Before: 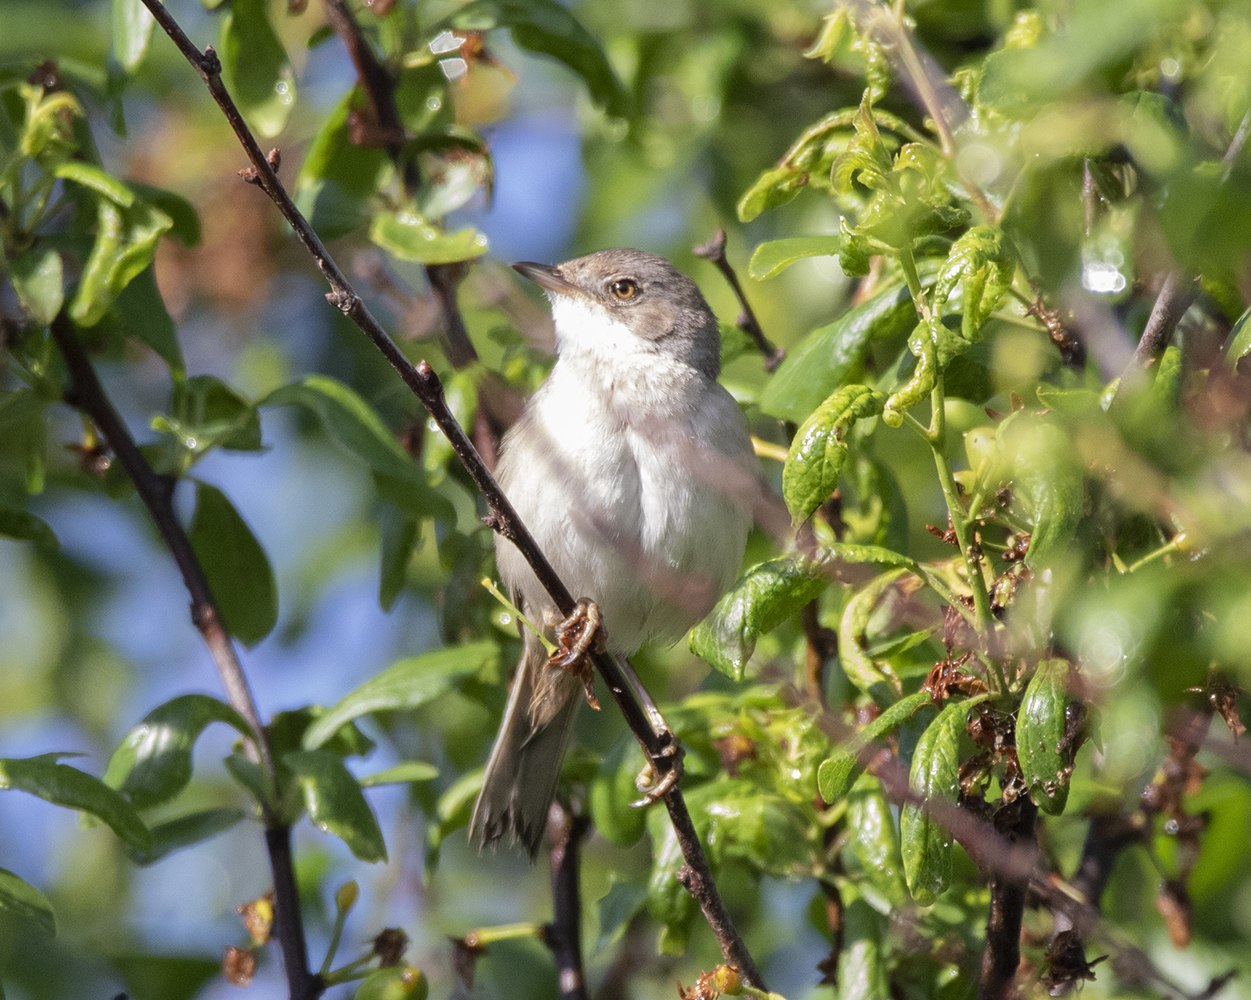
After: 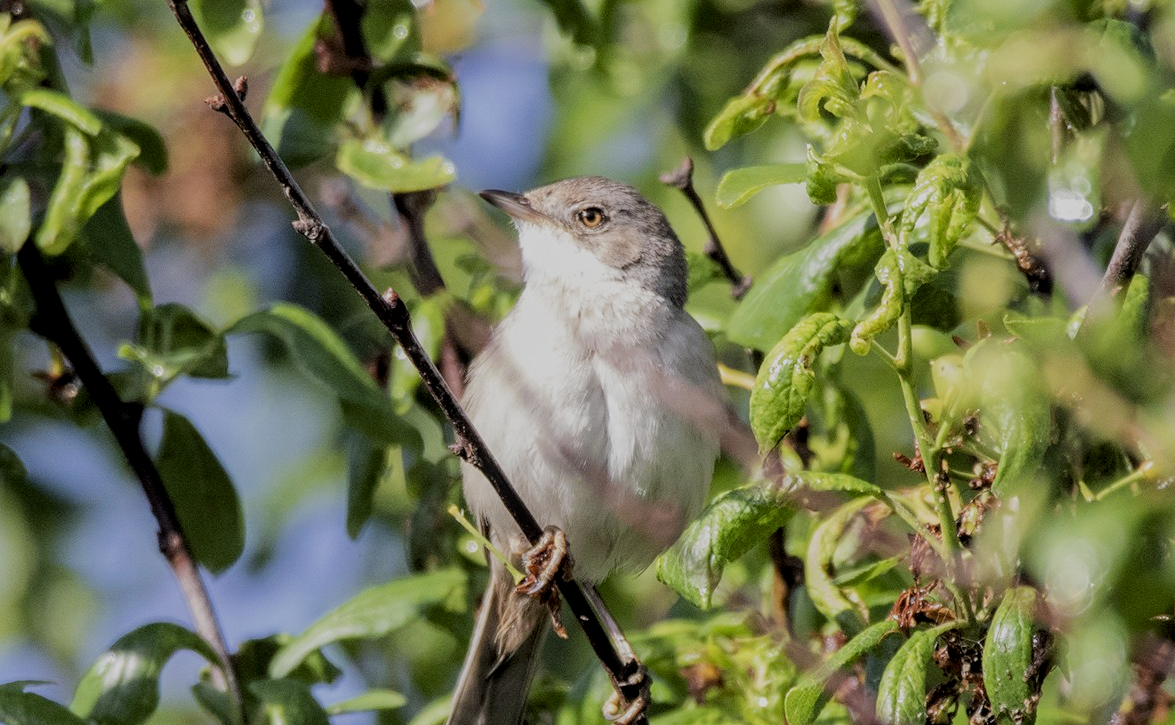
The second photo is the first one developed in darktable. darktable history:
local contrast: on, module defaults
filmic rgb: black relative exposure -6.15 EV, white relative exposure 6.97 EV, hardness 2.24
crop: left 2.695%, top 7.295%, right 3.341%, bottom 20.172%
